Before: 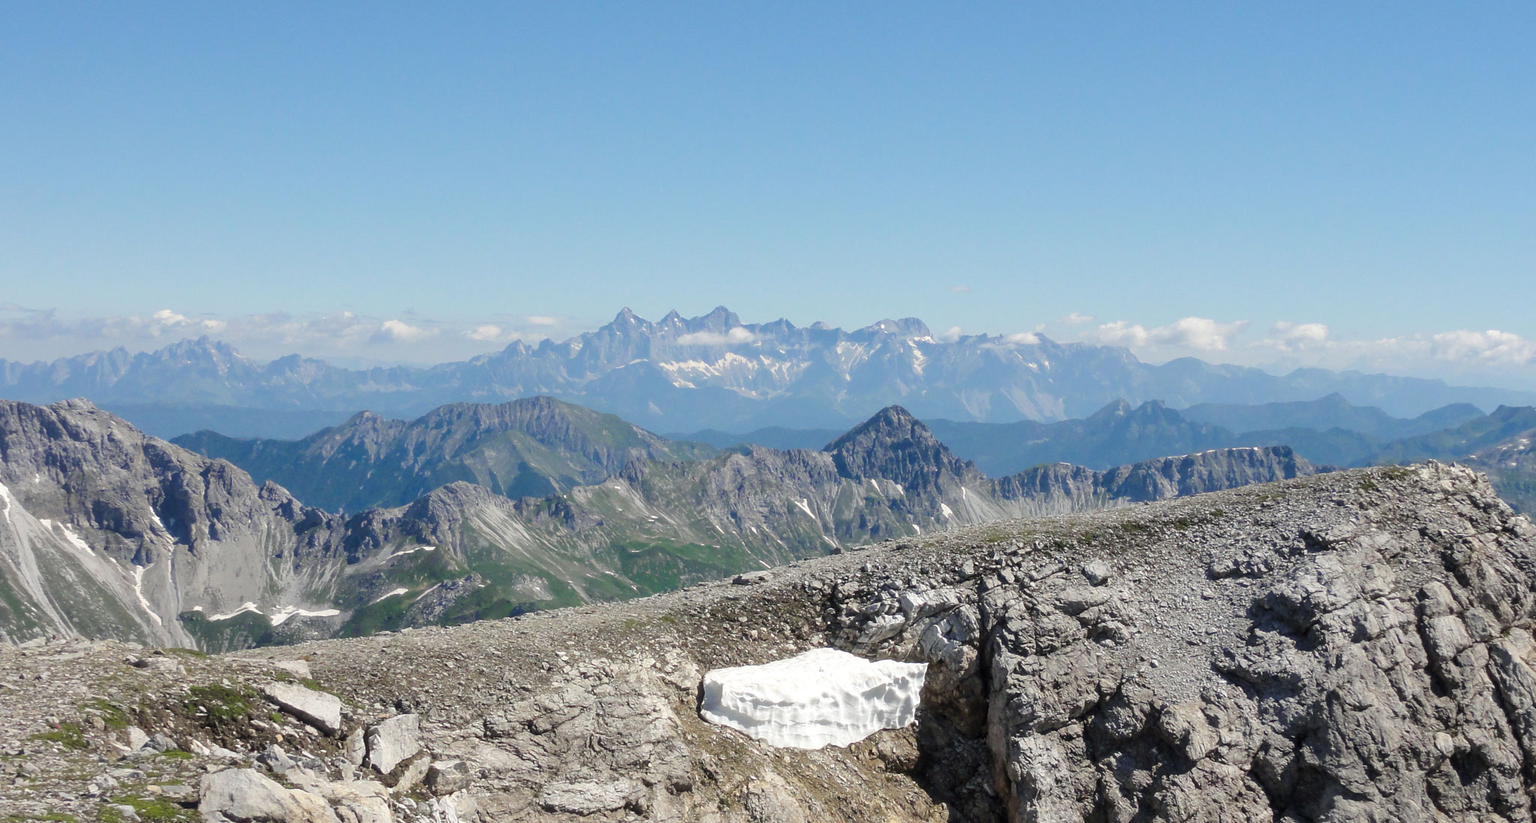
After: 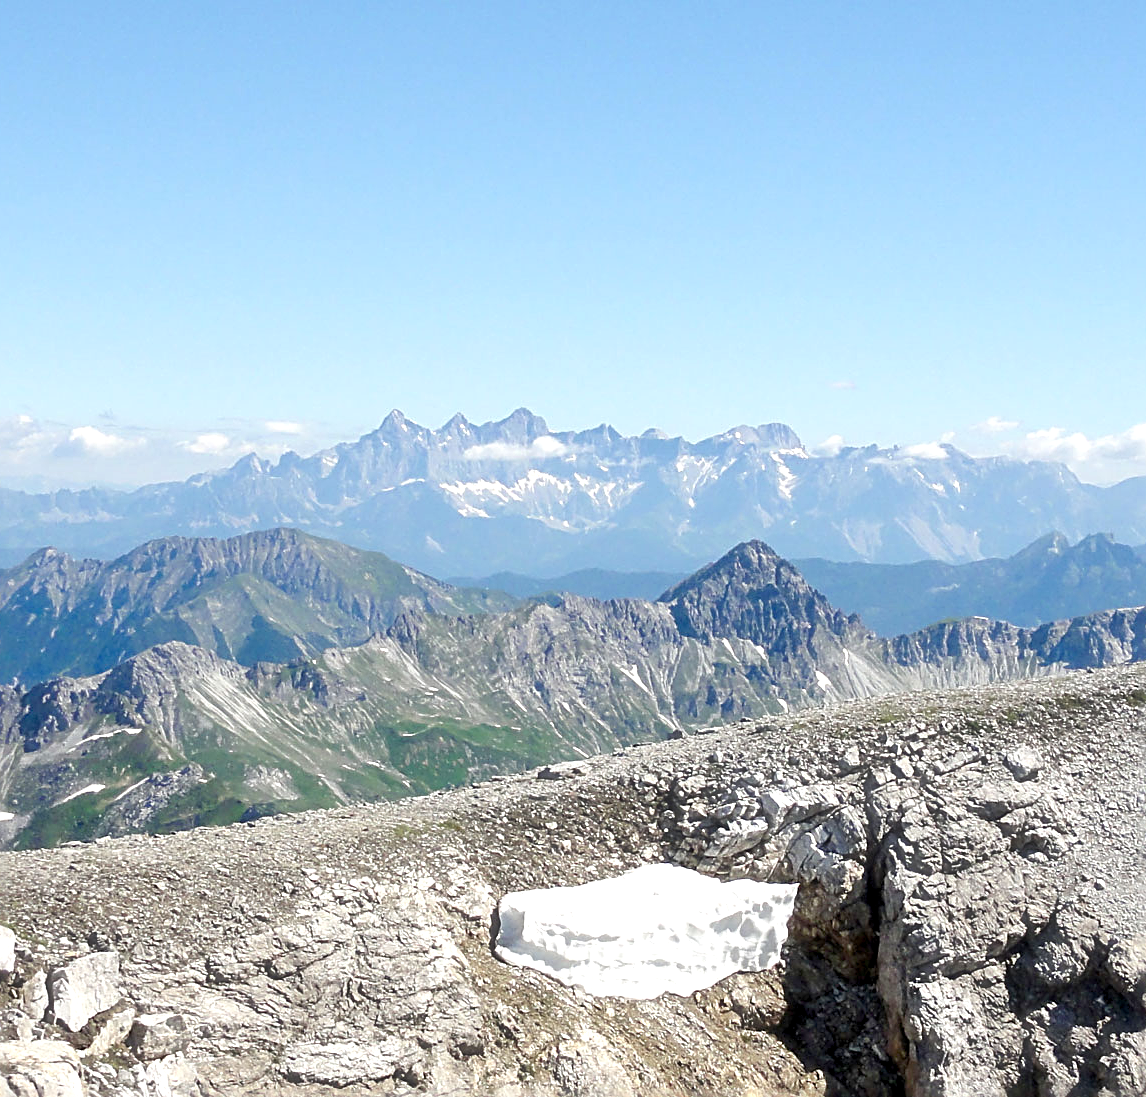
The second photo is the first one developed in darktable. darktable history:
crop: left 21.463%, right 22.54%
haze removal: strength -0.106, adaptive false
exposure: exposure 0.556 EV, compensate highlight preservation false
color balance rgb: global offset › luminance -0.878%, perceptual saturation grading › global saturation 13.898%, perceptual saturation grading › highlights -25.103%, perceptual saturation grading › shadows 23.946%
sharpen: radius 2.818, amount 0.727
levels: mode automatic, levels [0, 0.43, 0.859]
